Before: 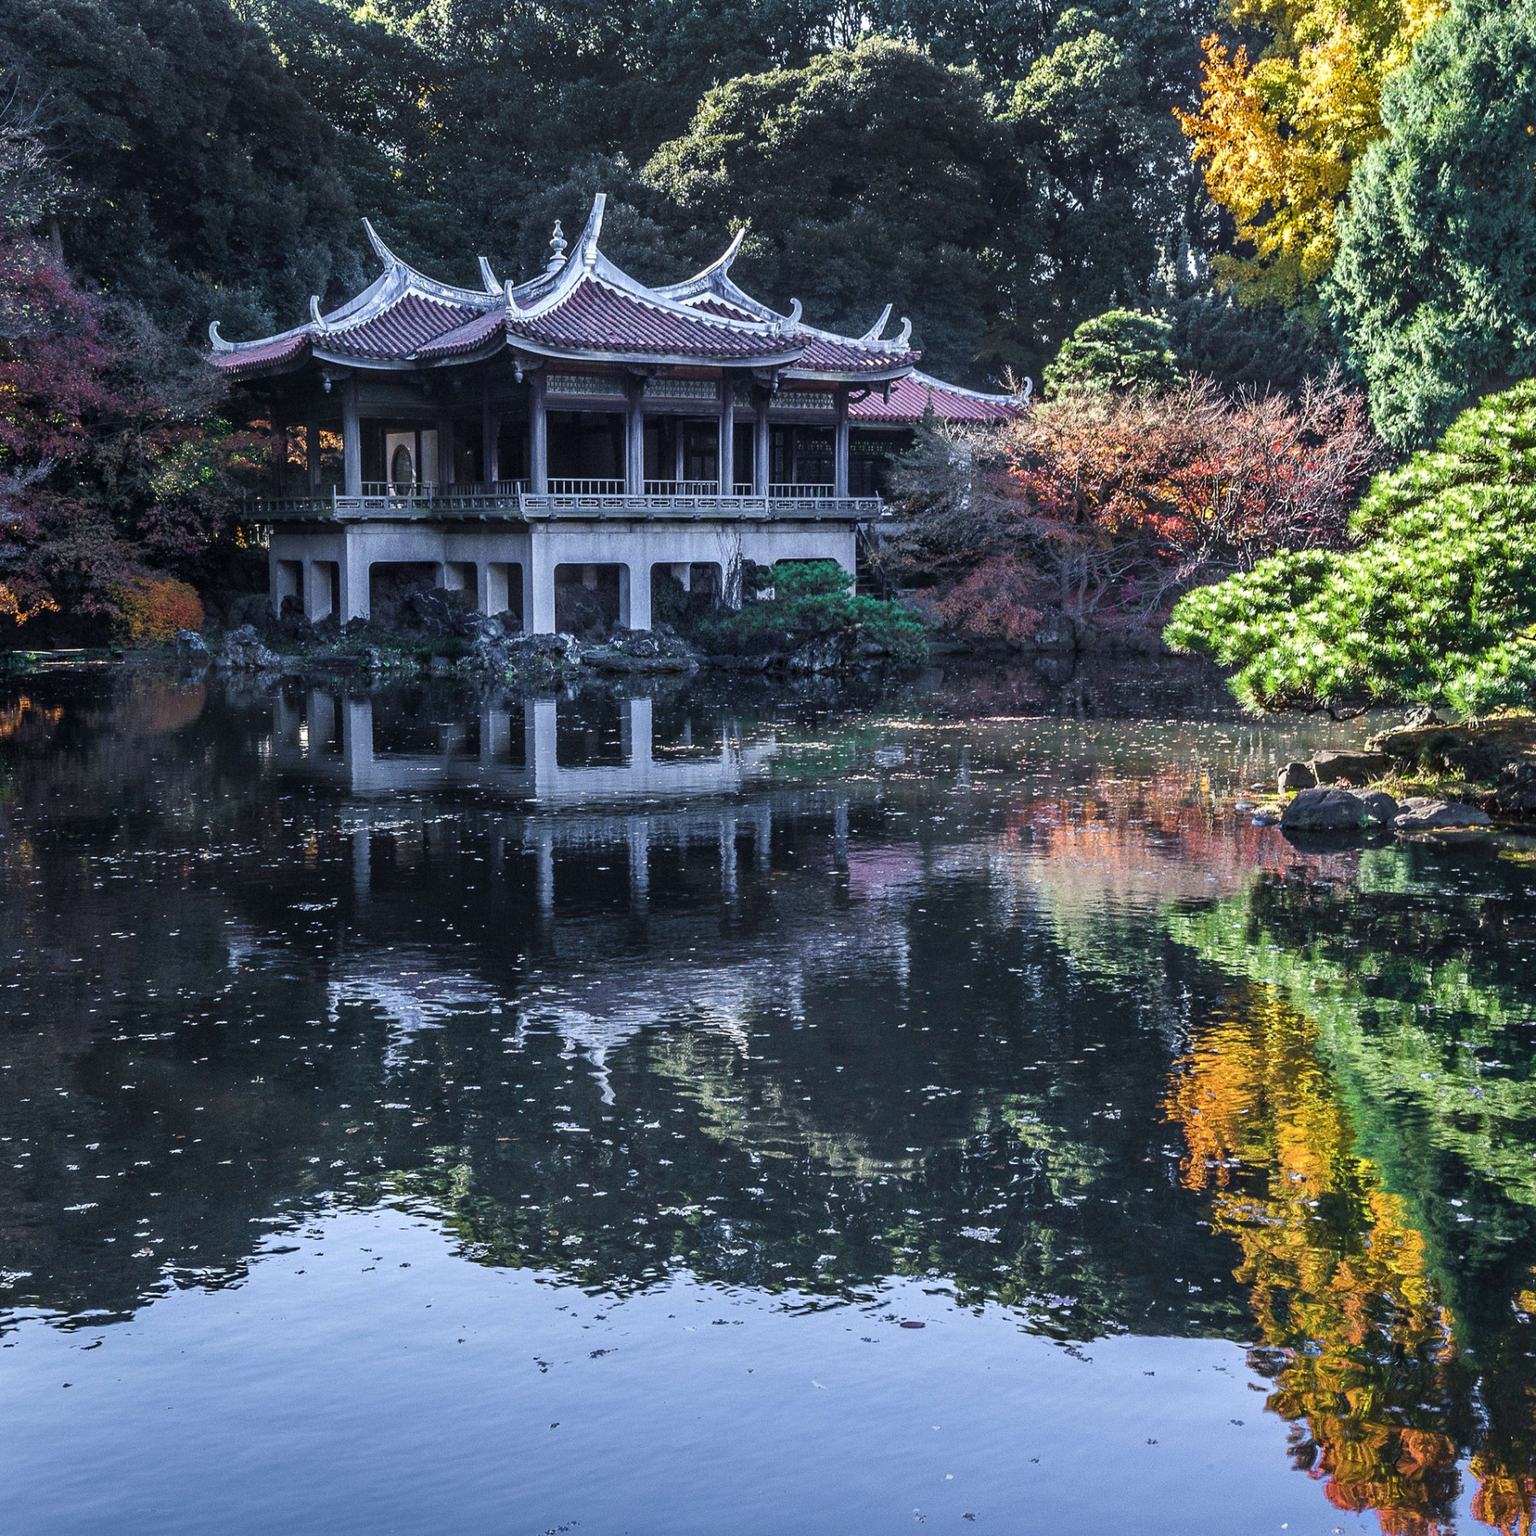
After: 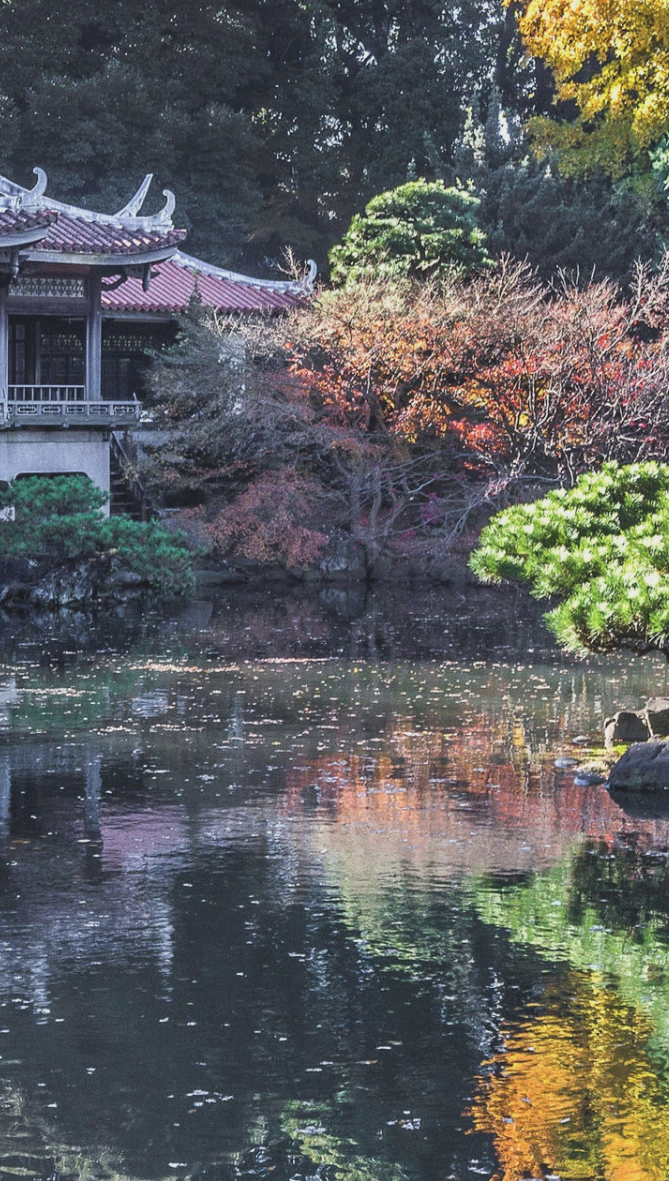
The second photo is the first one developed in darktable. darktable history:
contrast brightness saturation: contrast -0.138, brightness 0.052, saturation -0.123
crop and rotate: left 49.623%, top 10.128%, right 13.167%, bottom 24.244%
color calibration: illuminant same as pipeline (D50), adaptation XYZ, x 0.346, y 0.357, temperature 5008.29 K
